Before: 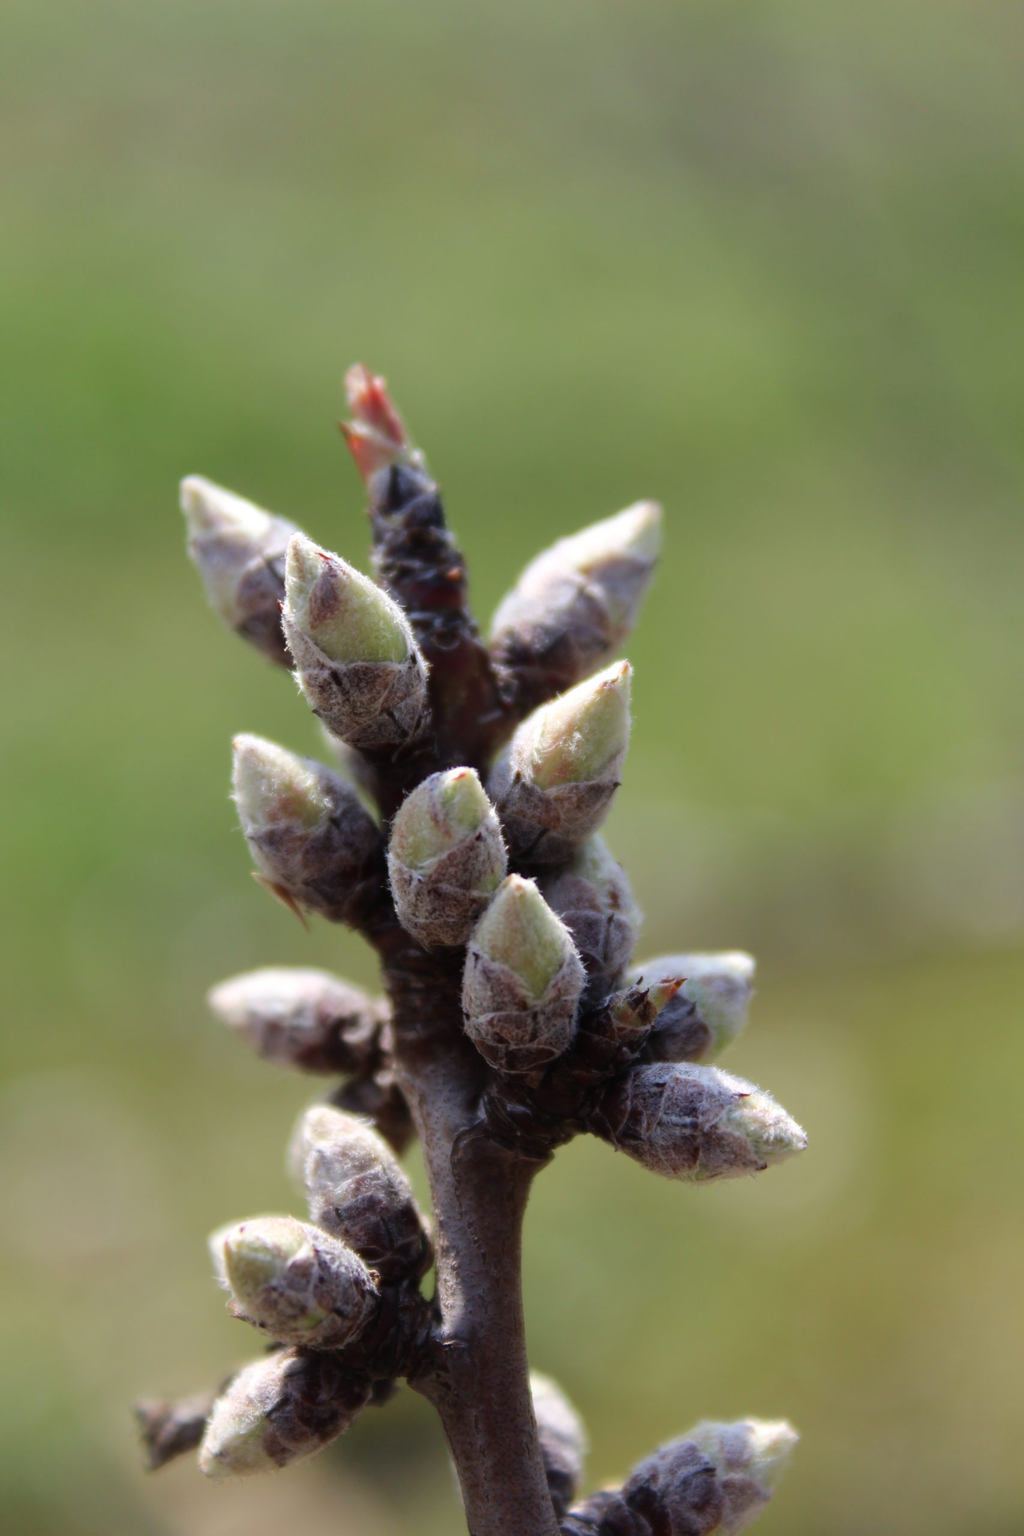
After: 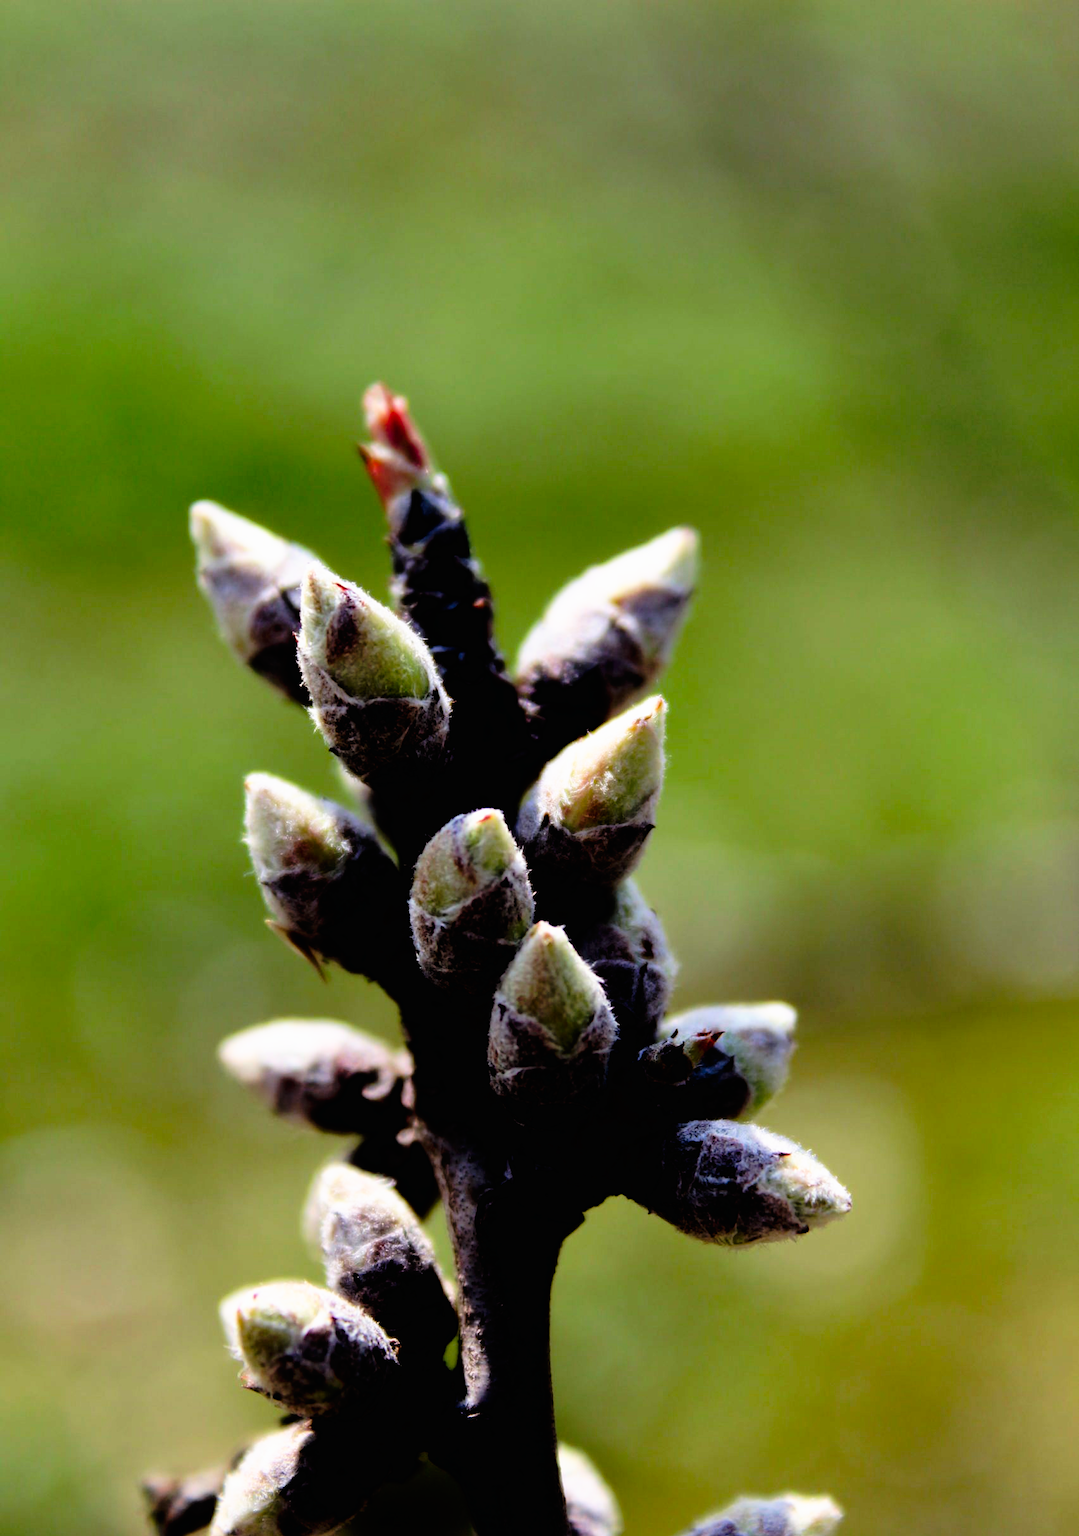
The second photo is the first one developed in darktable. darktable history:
crop and rotate: top 0%, bottom 5.097%
tone equalizer: -8 EV -0.75 EV, -7 EV -0.7 EV, -6 EV -0.6 EV, -5 EV -0.4 EV, -3 EV 0.4 EV, -2 EV 0.6 EV, -1 EV 0.7 EV, +0 EV 0.75 EV, edges refinement/feathering 500, mask exposure compensation -1.57 EV, preserve details no
tone curve: curves: ch0 [(0, 0) (0.003, 0.008) (0.011, 0.008) (0.025, 0.008) (0.044, 0.008) (0.069, 0.006) (0.1, 0.006) (0.136, 0.006) (0.177, 0.008) (0.224, 0.012) (0.277, 0.026) (0.335, 0.083) (0.399, 0.165) (0.468, 0.292) (0.543, 0.416) (0.623, 0.535) (0.709, 0.692) (0.801, 0.853) (0.898, 0.981) (1, 1)], preserve colors none
filmic rgb: black relative exposure -7.65 EV, white relative exposure 4.56 EV, hardness 3.61
